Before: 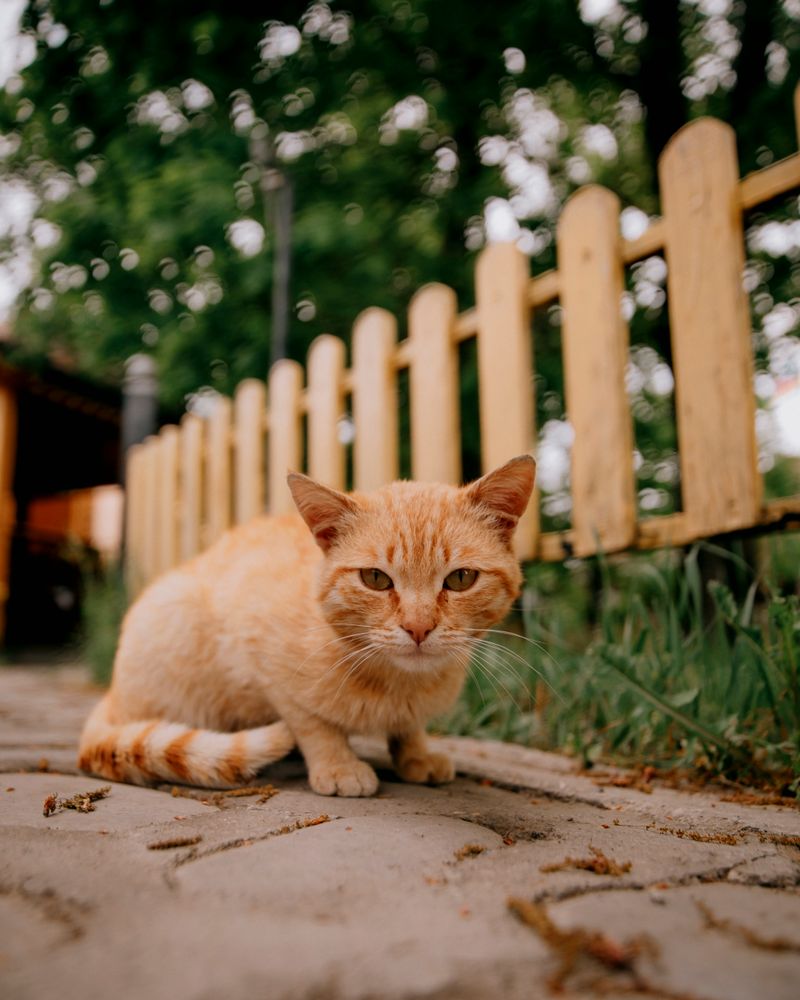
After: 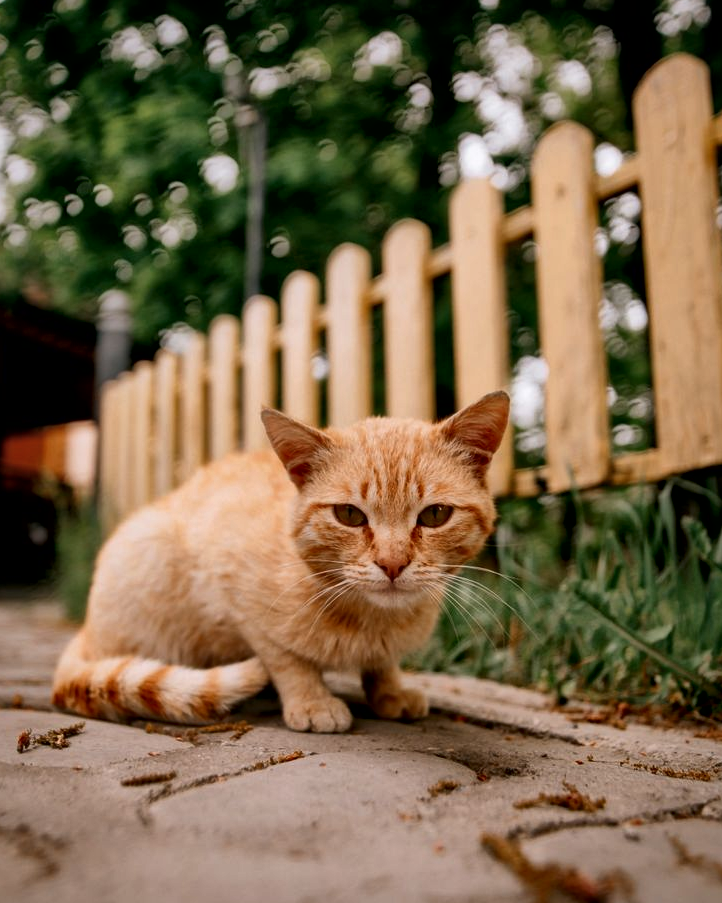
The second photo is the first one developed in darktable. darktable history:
crop: left 3.305%, top 6.436%, right 6.389%, bottom 3.258%
local contrast: mode bilateral grid, contrast 20, coarseness 50, detail 179%, midtone range 0.2
white balance: red 1, blue 1
